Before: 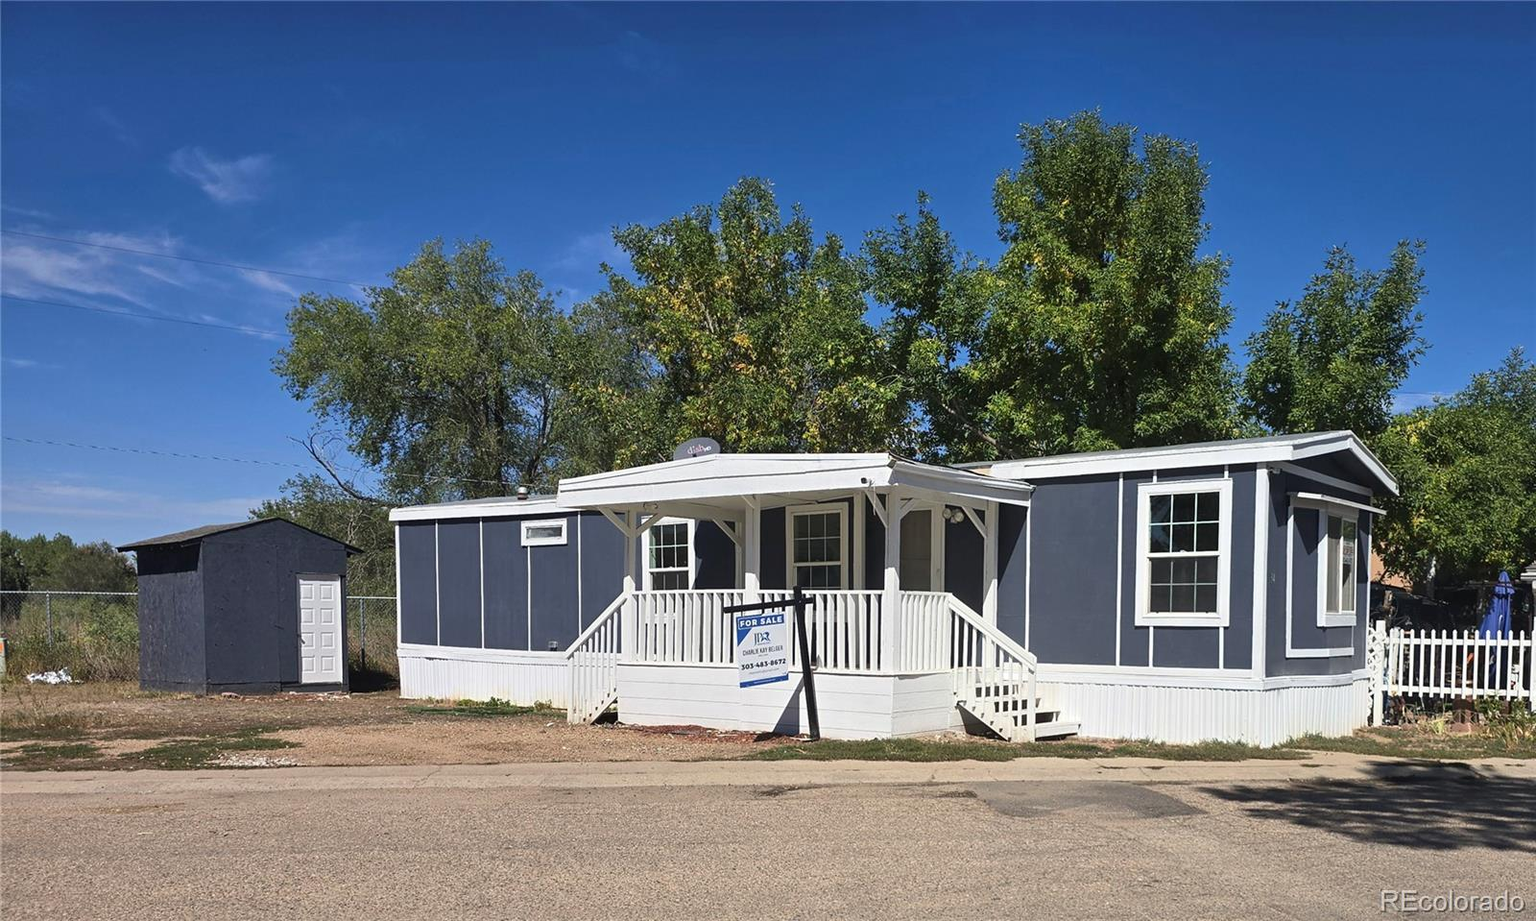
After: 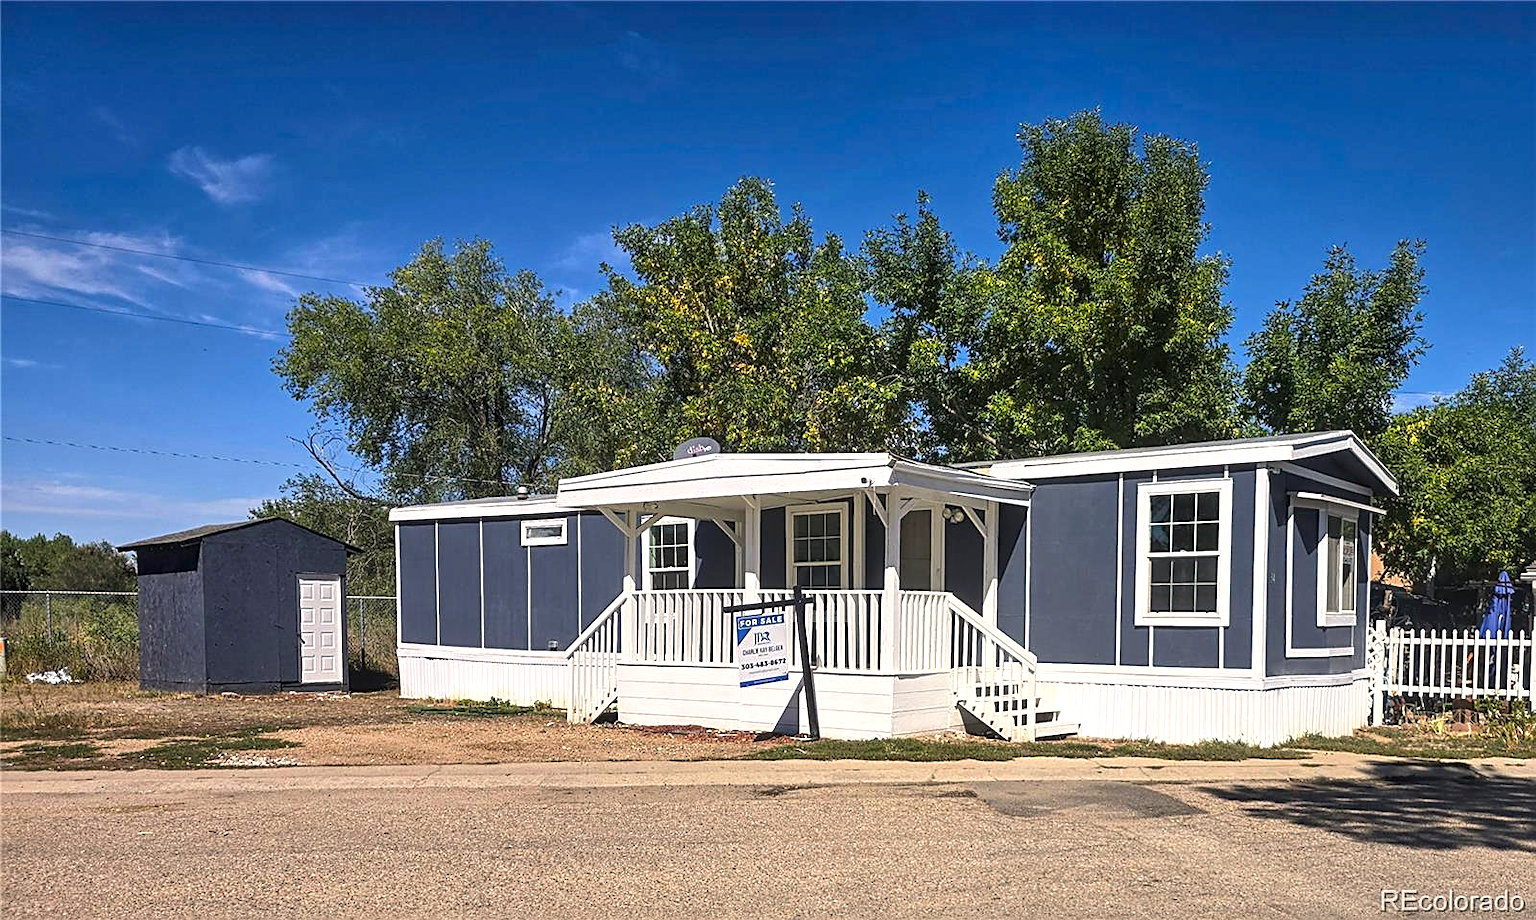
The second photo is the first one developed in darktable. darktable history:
local contrast: on, module defaults
color balance rgb: highlights gain › chroma 1.73%, highlights gain › hue 57.01°, perceptual saturation grading › global saturation 19.759%, perceptual brilliance grading › highlights 10.317%, perceptual brilliance grading › mid-tones 5.645%
sharpen: on, module defaults
